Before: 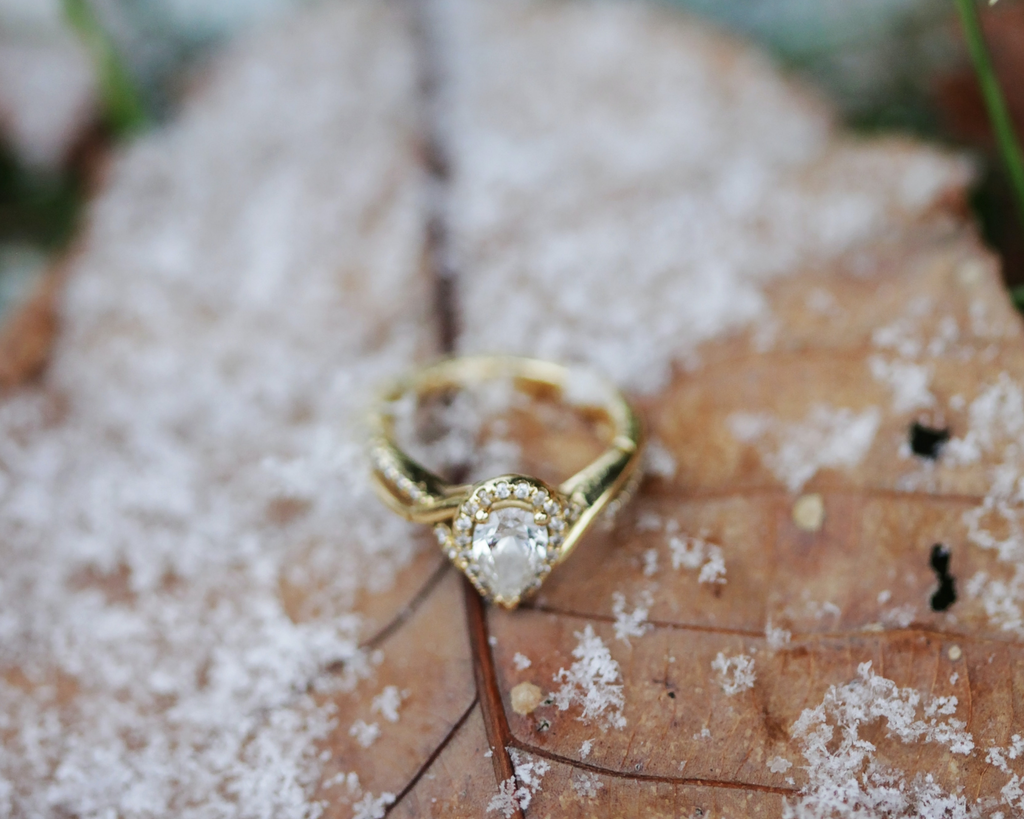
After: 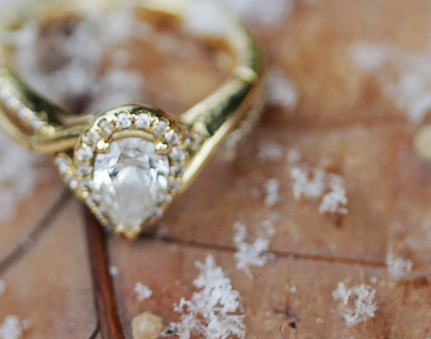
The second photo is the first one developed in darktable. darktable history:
crop: left 37.076%, top 45.186%, right 20.738%, bottom 13.421%
